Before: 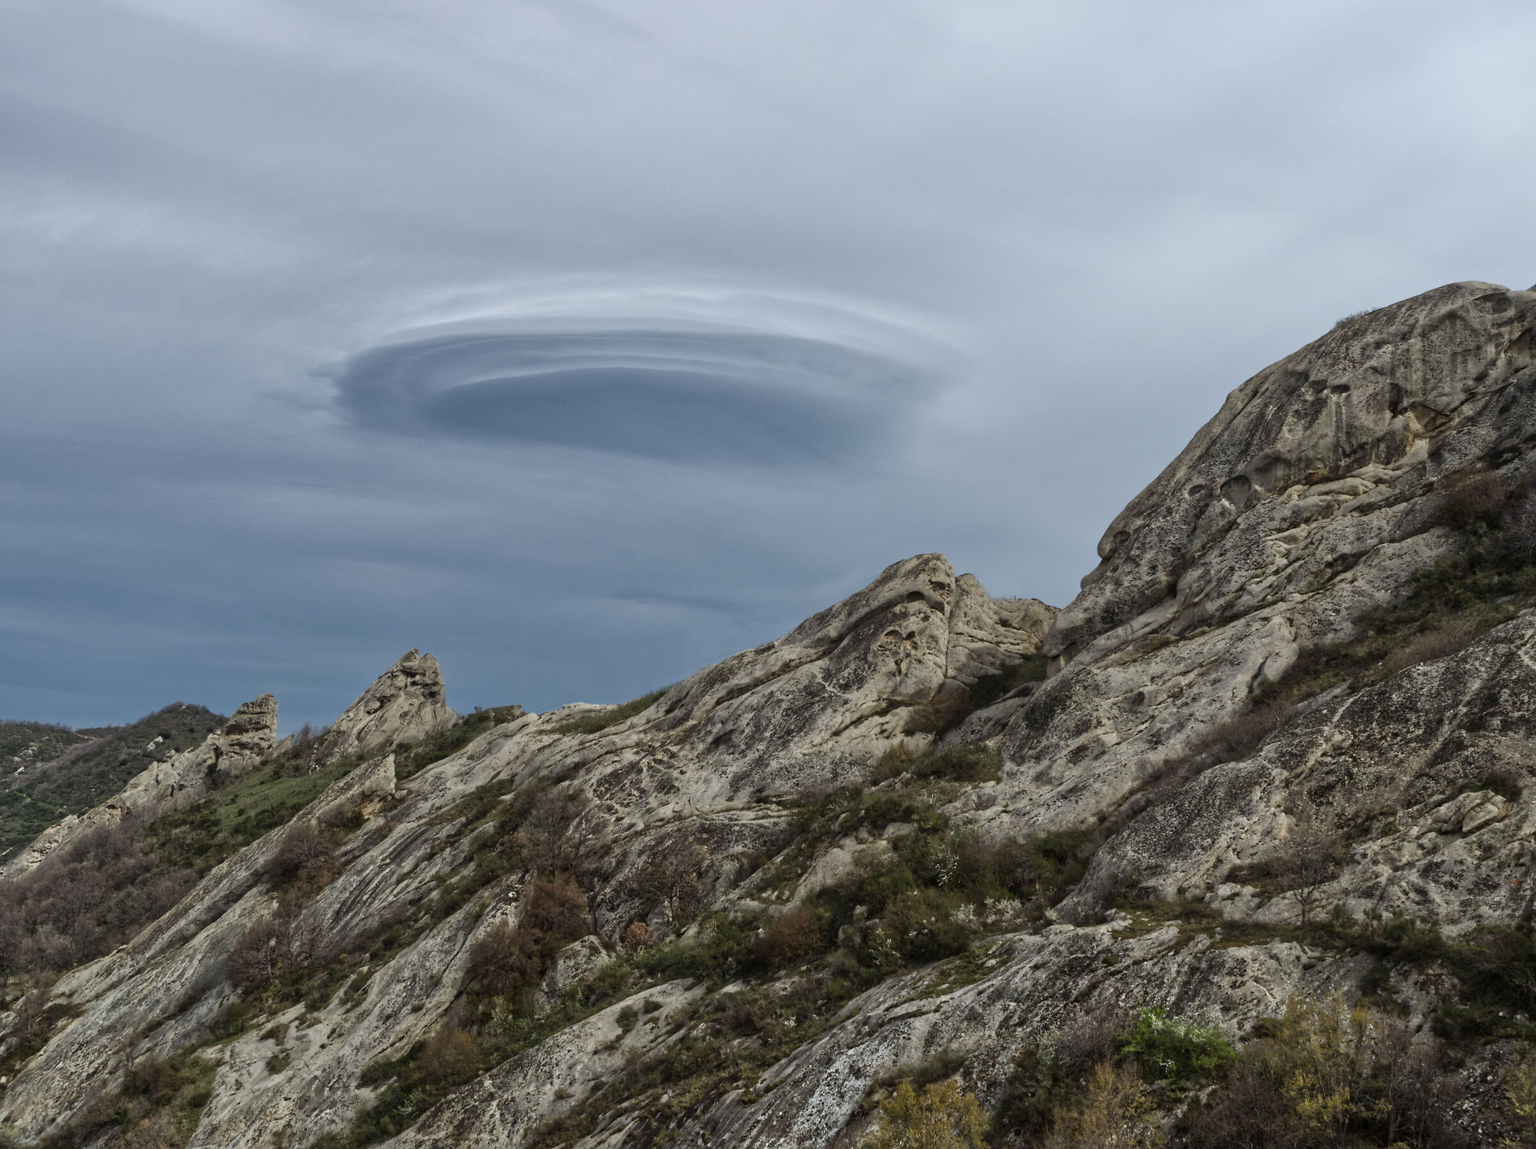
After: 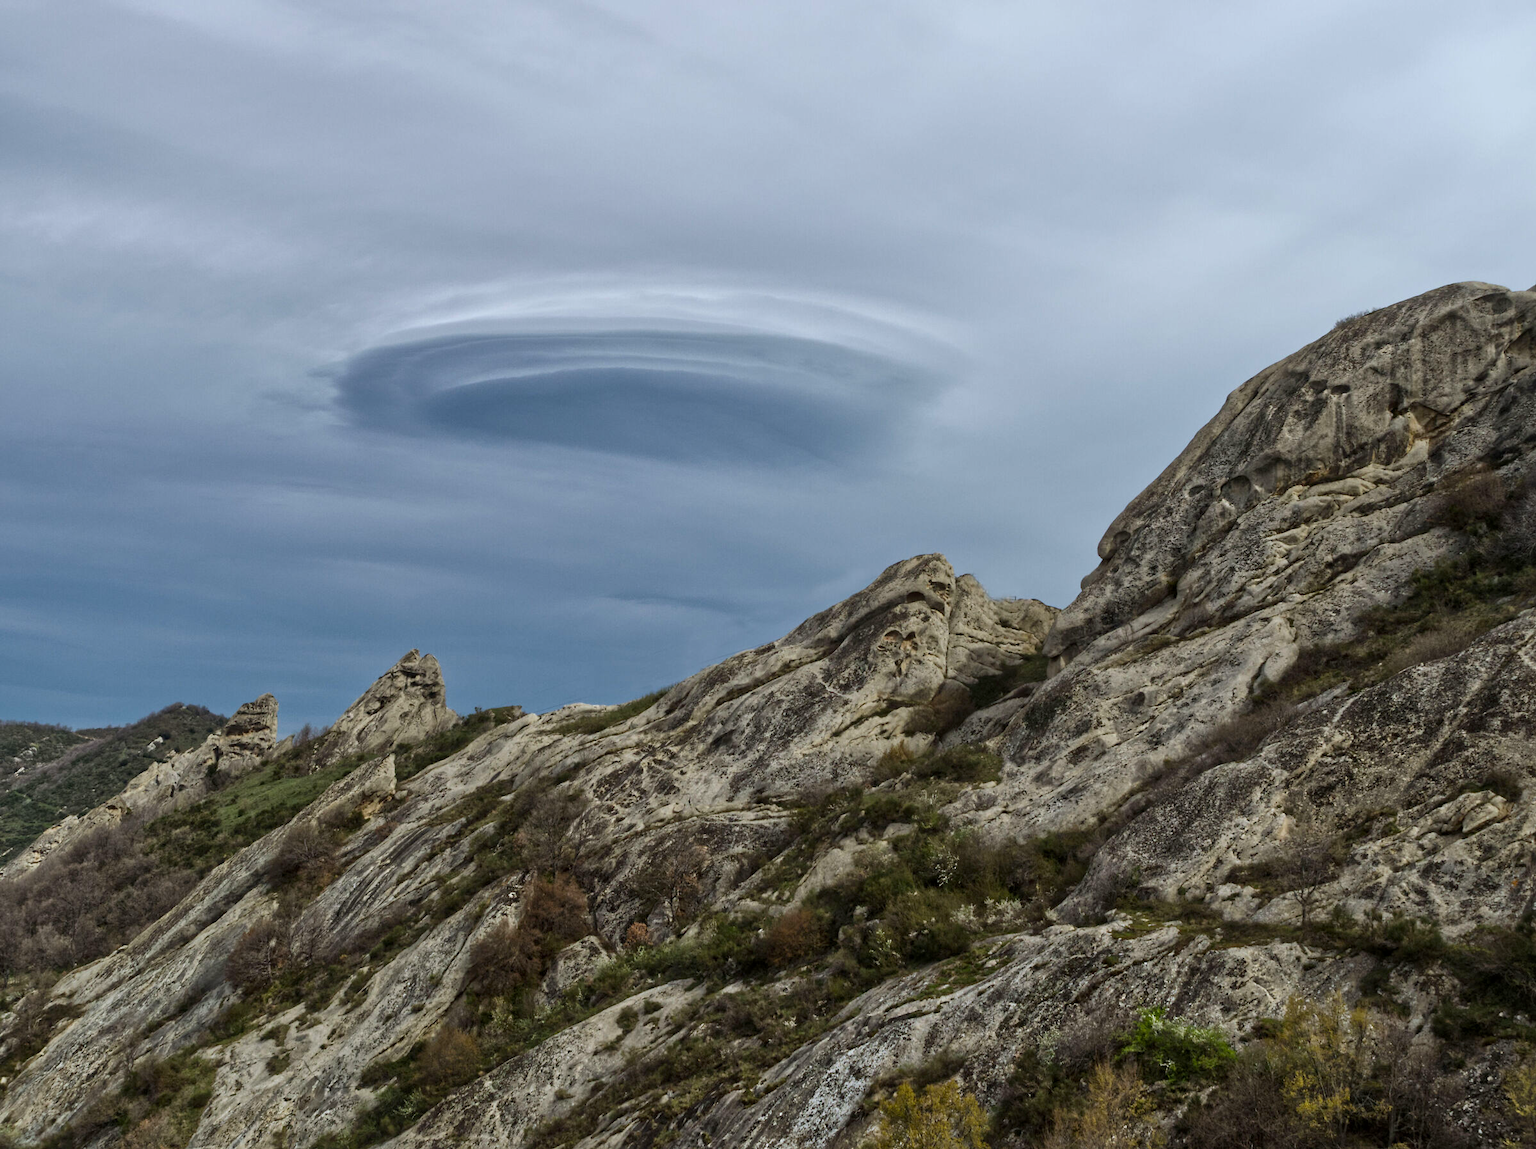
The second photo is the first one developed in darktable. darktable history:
color balance rgb: shadows lift › chroma 0.707%, shadows lift › hue 110.33°, perceptual saturation grading › global saturation 17.757%, global vibrance 20%
exposure: compensate exposure bias true, compensate highlight preservation false
local contrast: mode bilateral grid, contrast 19, coarseness 50, detail 120%, midtone range 0.2
